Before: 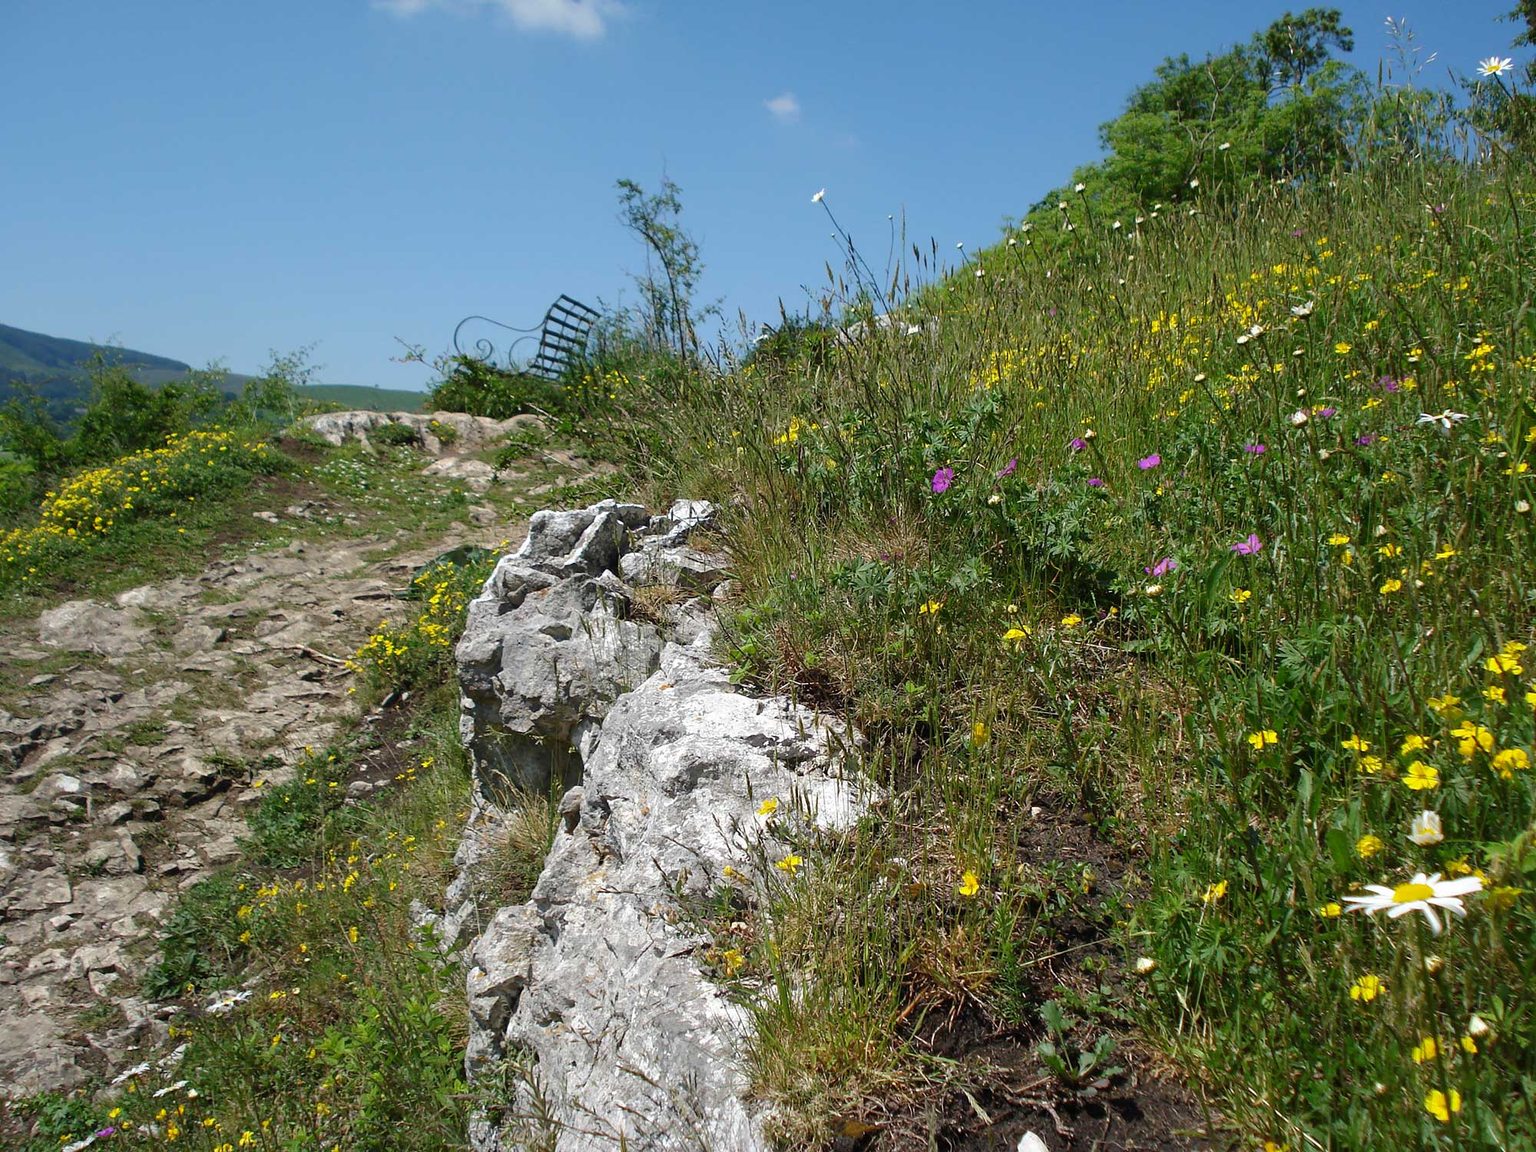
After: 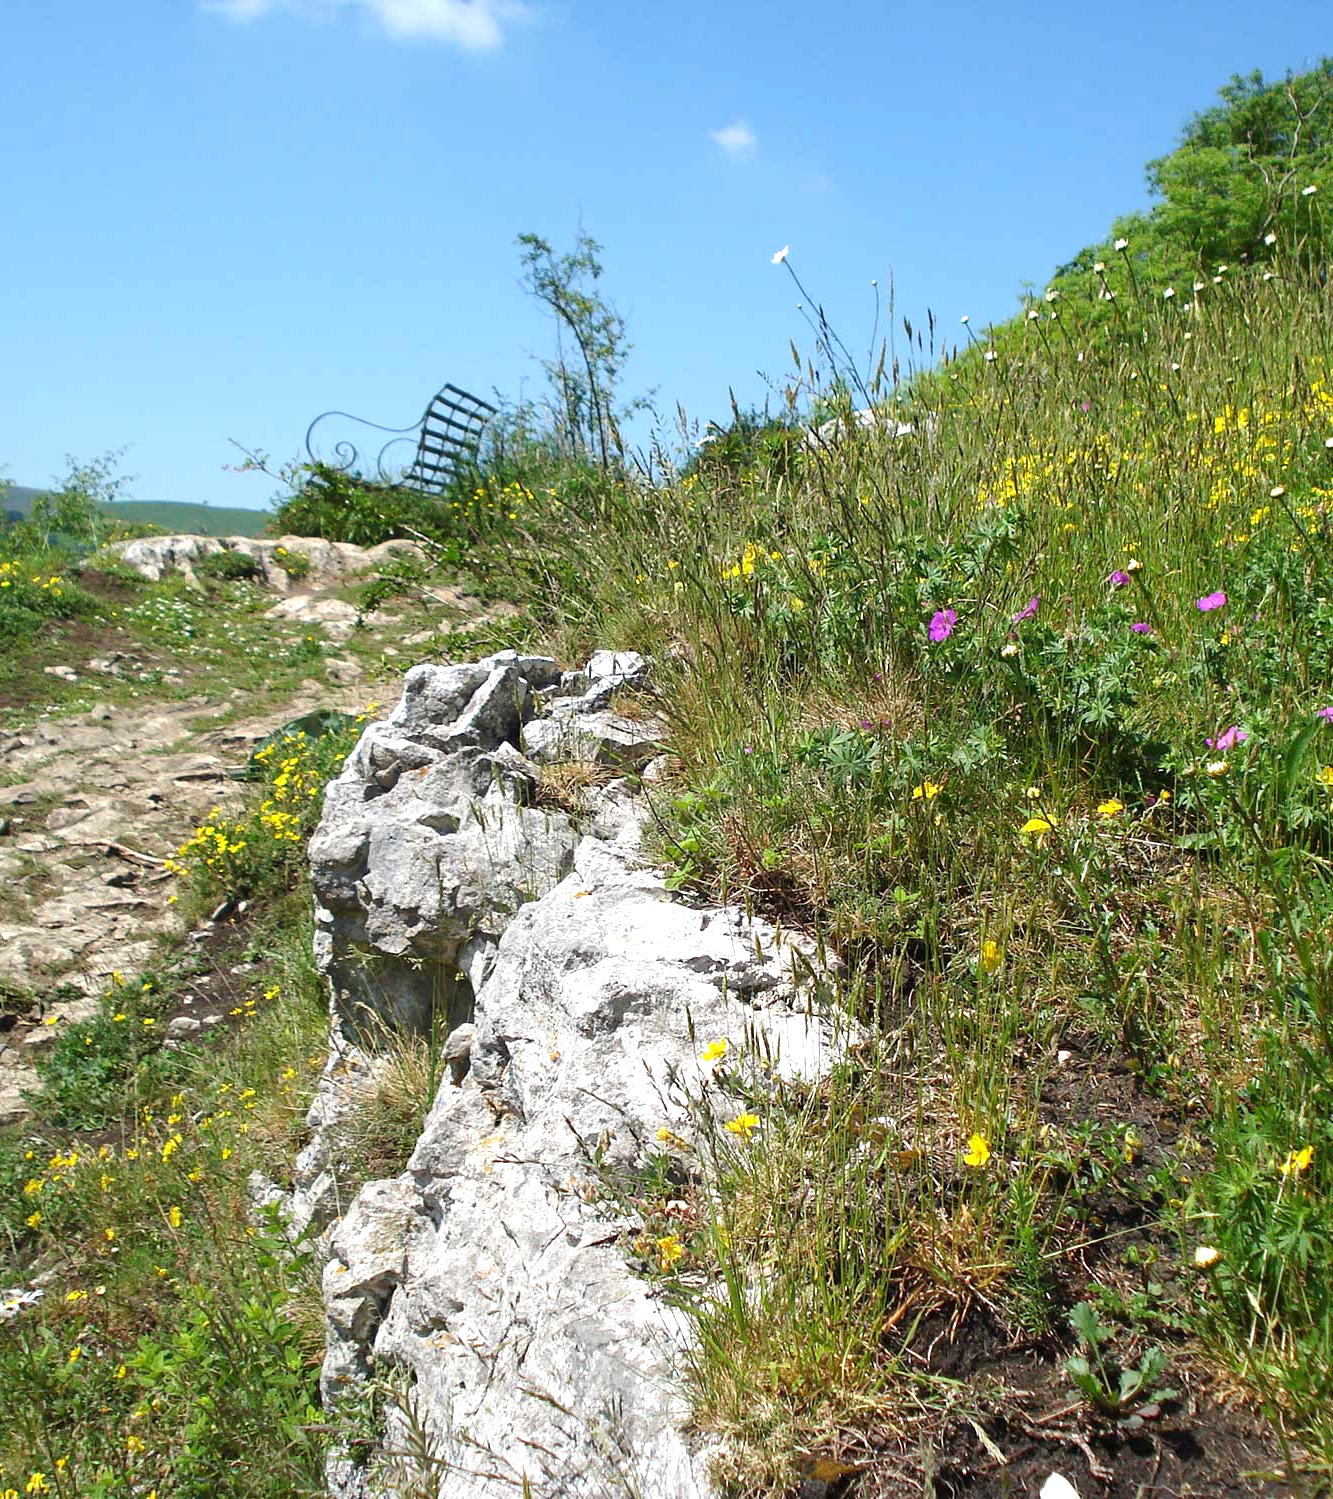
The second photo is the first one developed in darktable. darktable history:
crop and rotate: left 14.292%, right 19.041%
exposure: exposure 0.74 EV, compensate highlight preservation false
